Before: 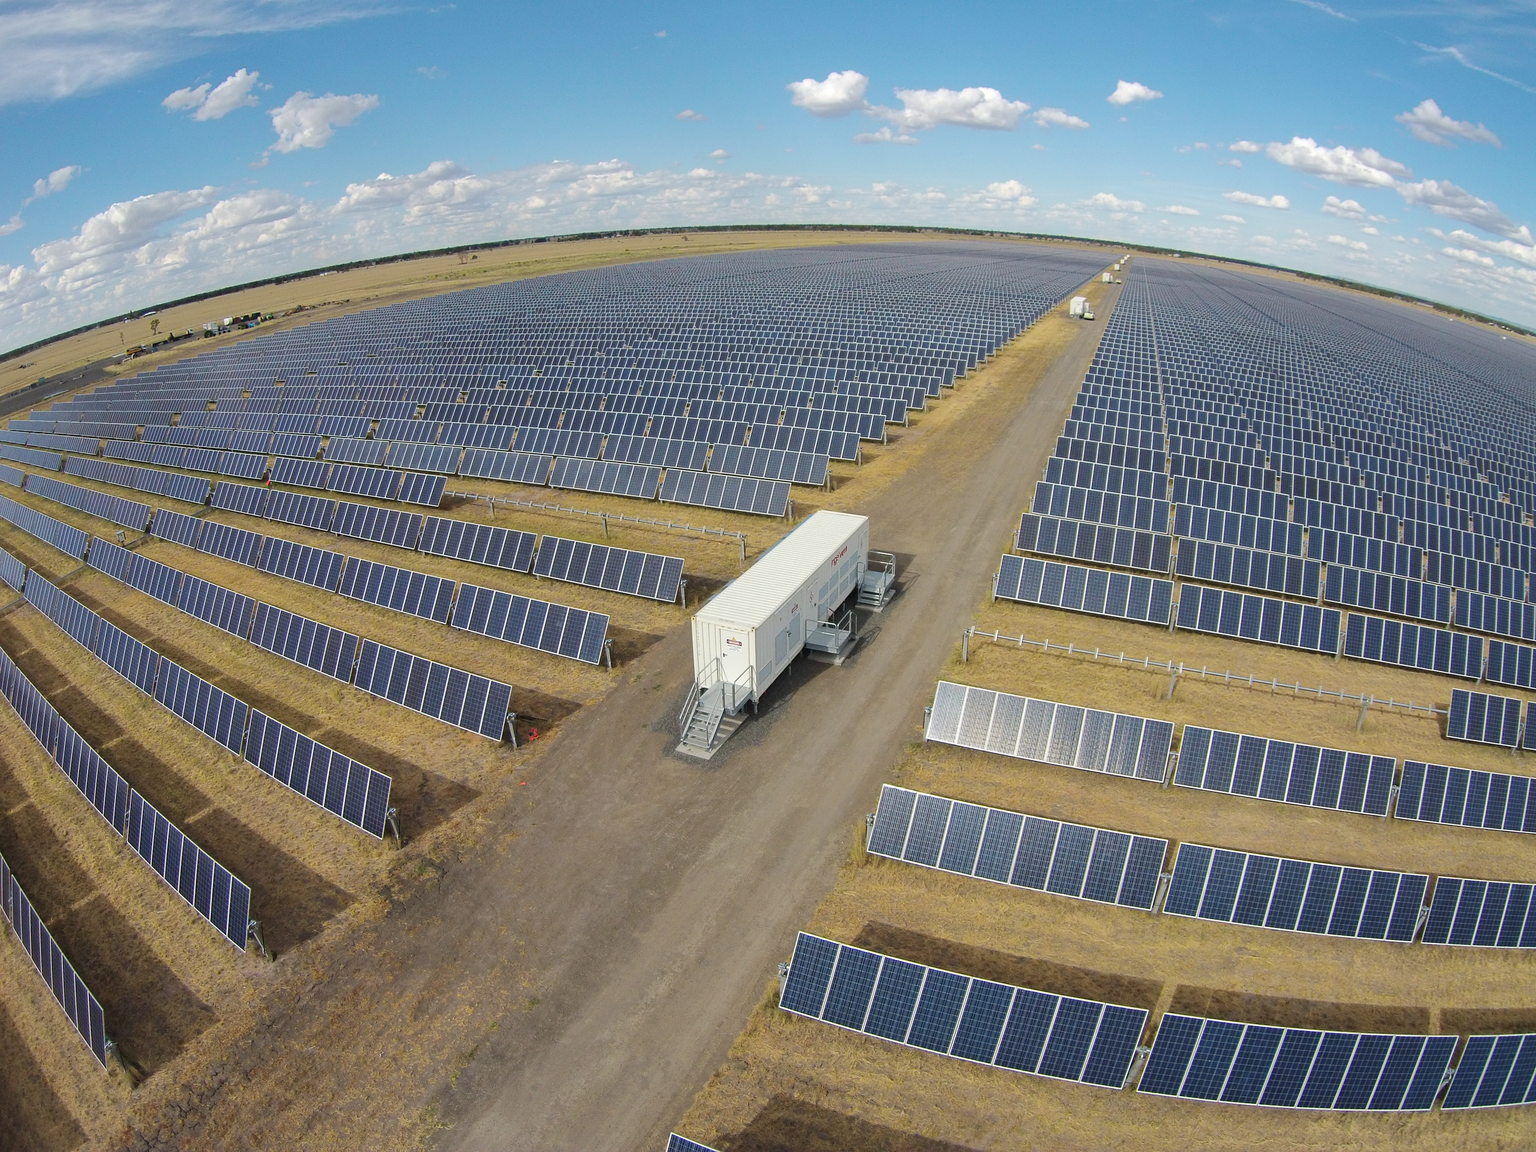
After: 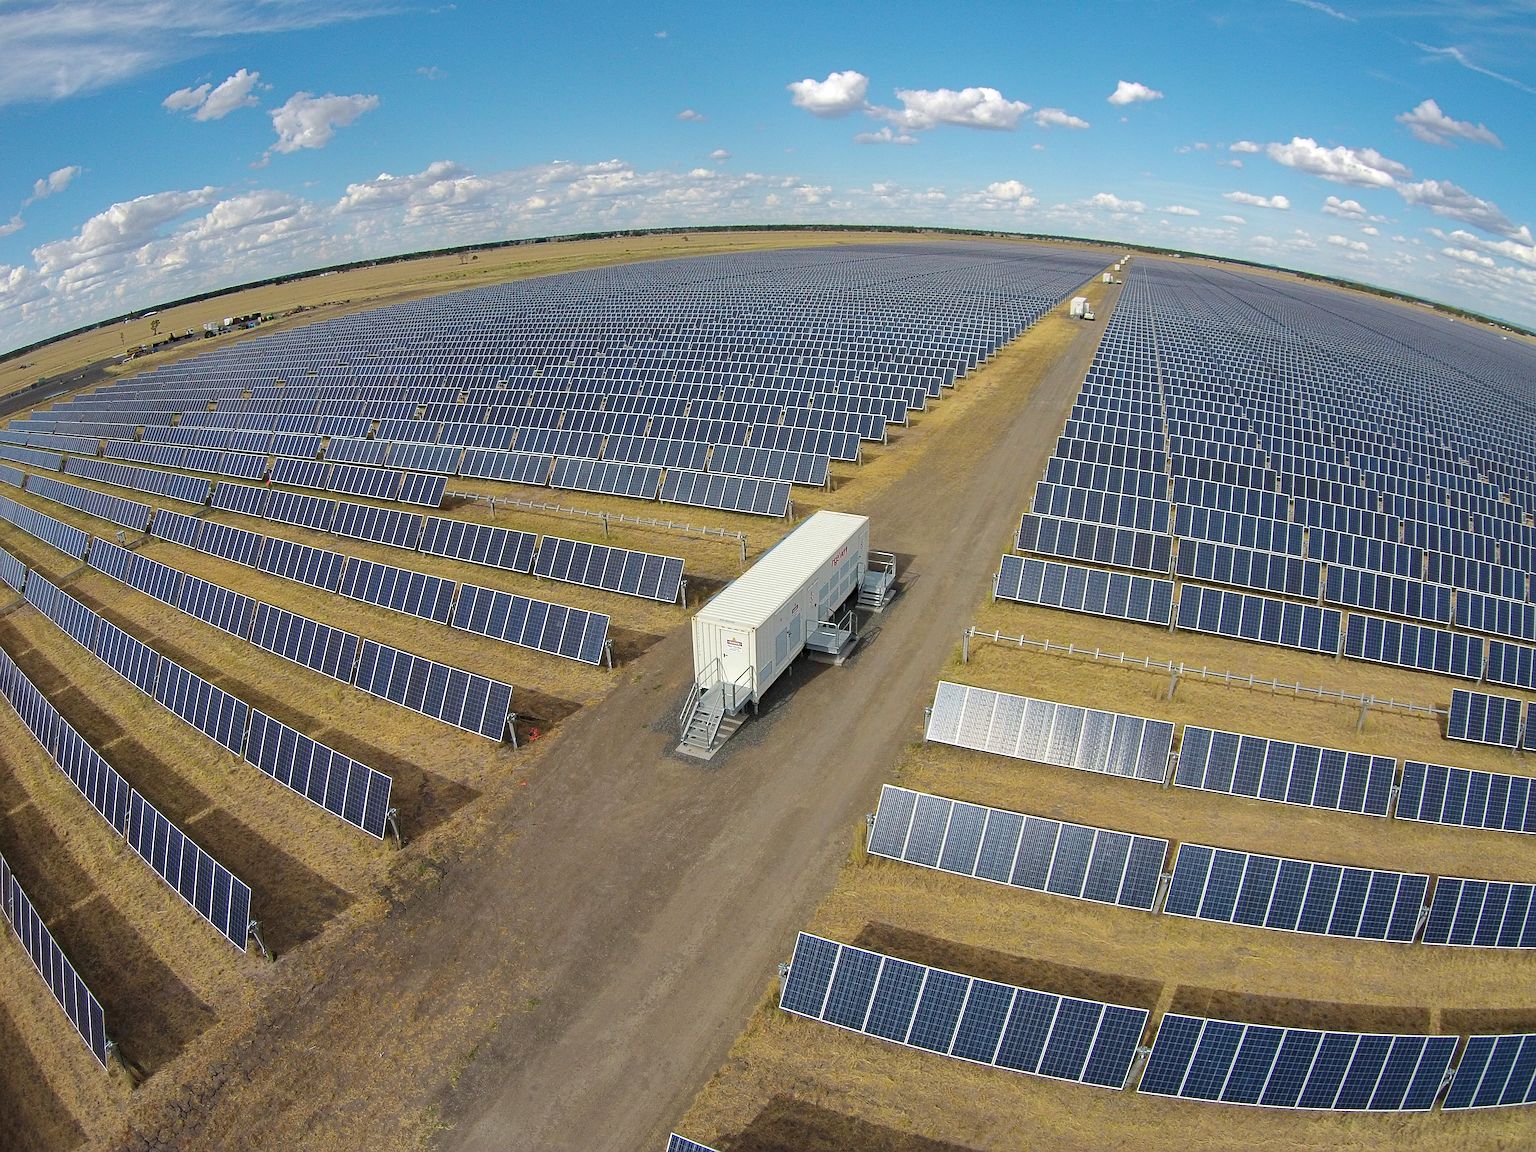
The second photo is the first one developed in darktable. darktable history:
sharpen: on, module defaults
haze removal: strength 0.279, distance 0.257, compatibility mode true, adaptive false
